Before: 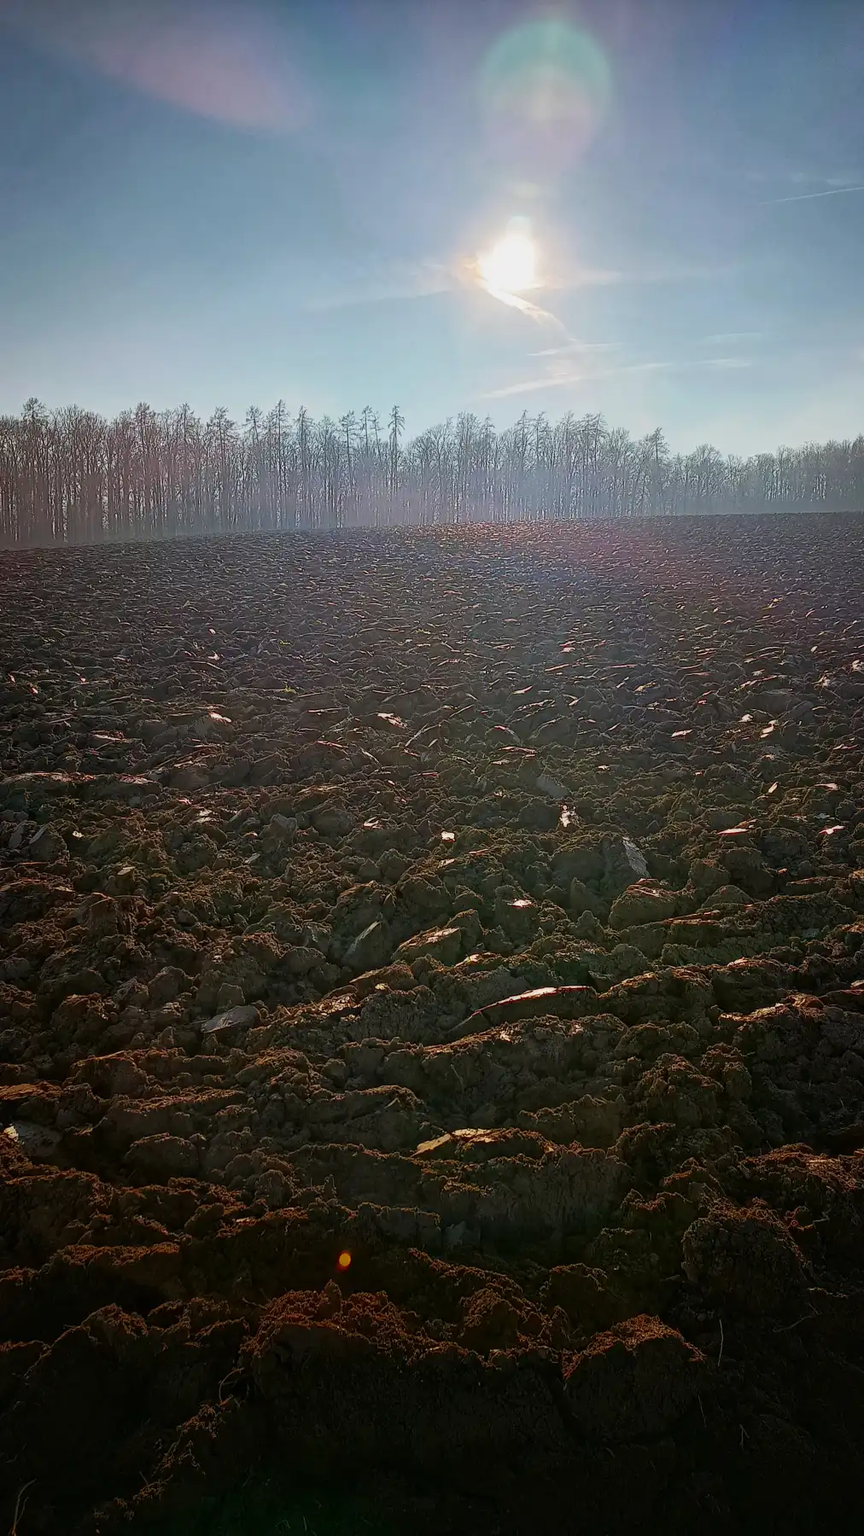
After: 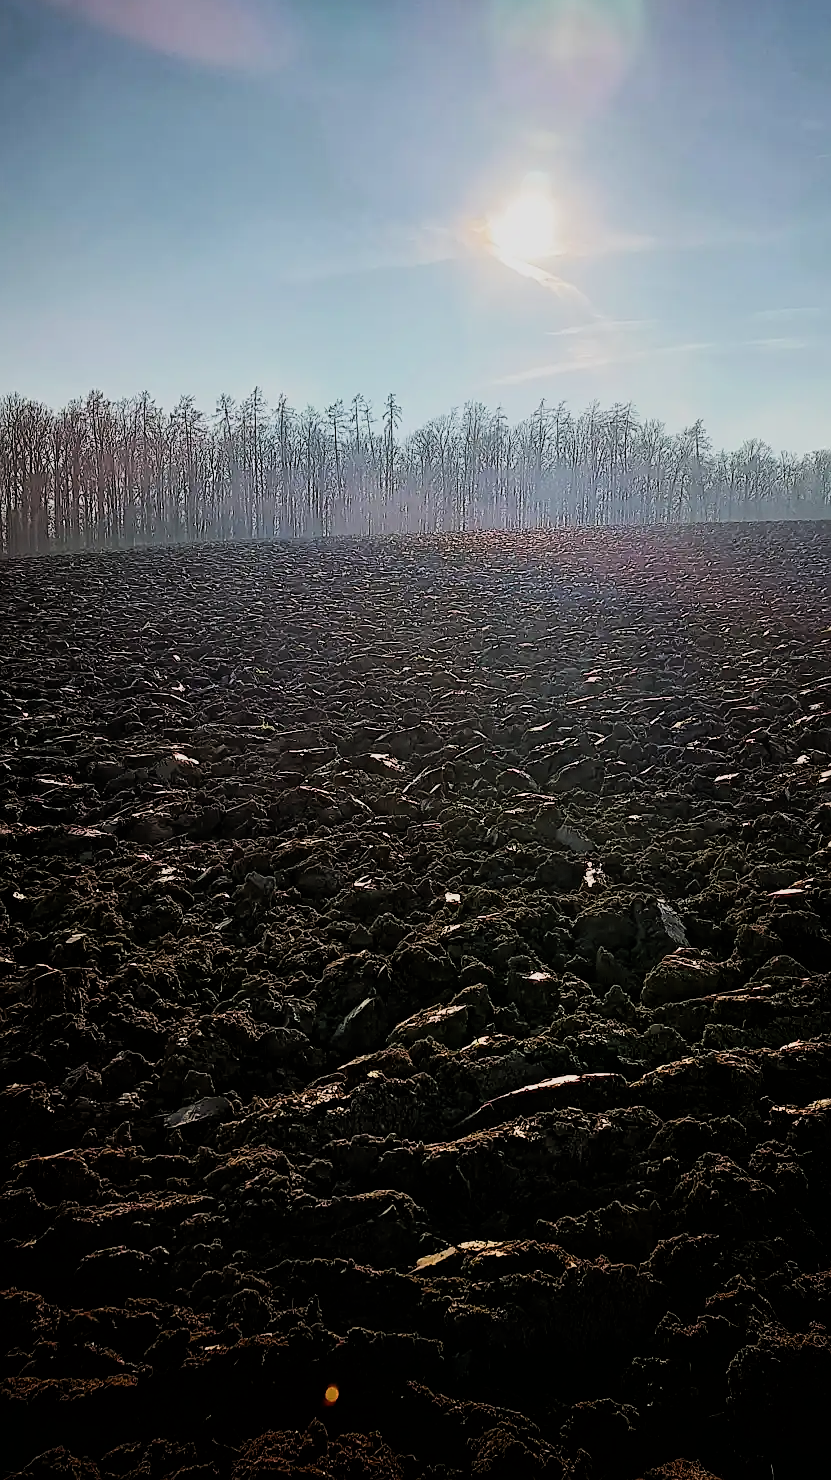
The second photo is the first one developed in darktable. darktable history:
crop and rotate: left 7.196%, top 4.574%, right 10.605%, bottom 13.178%
sharpen: on, module defaults
filmic rgb: black relative exposure -5 EV, hardness 2.88, contrast 1.4
